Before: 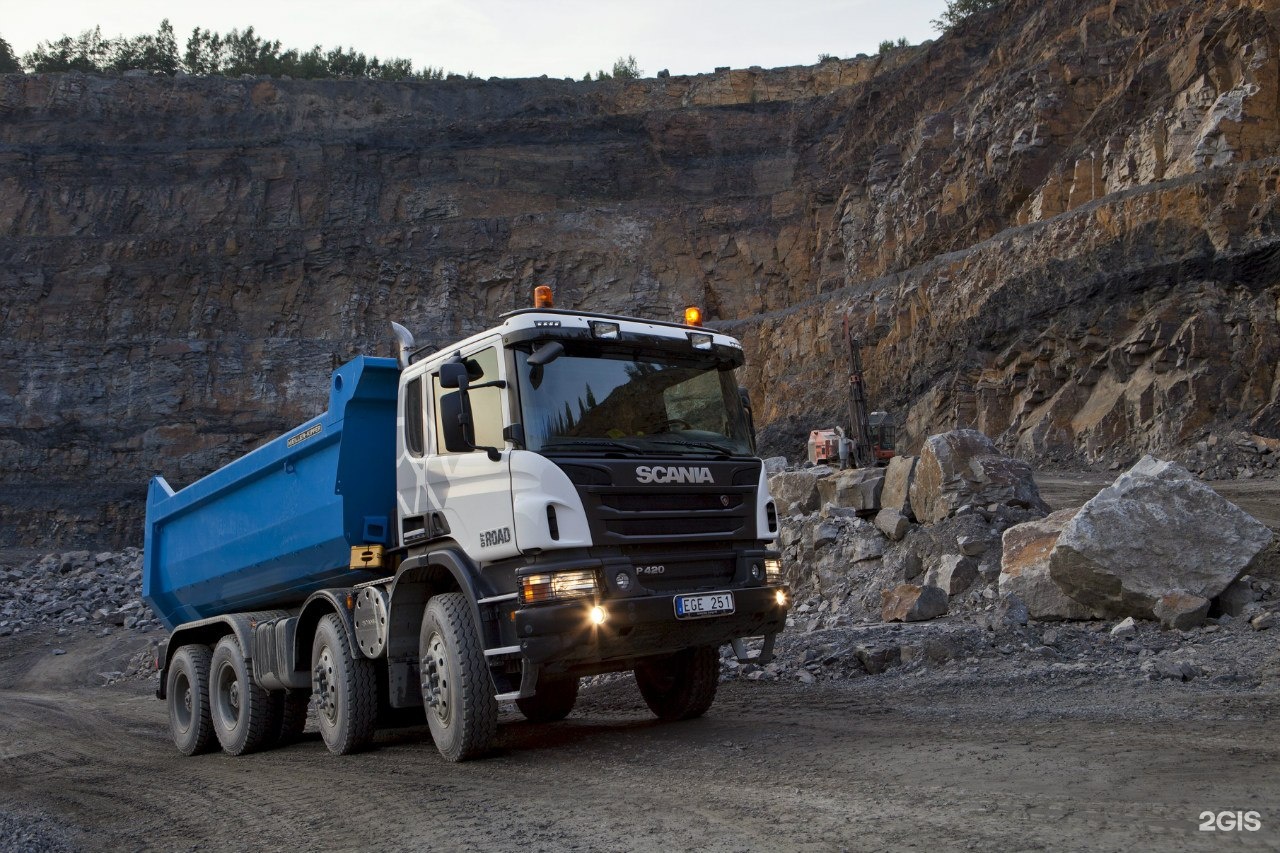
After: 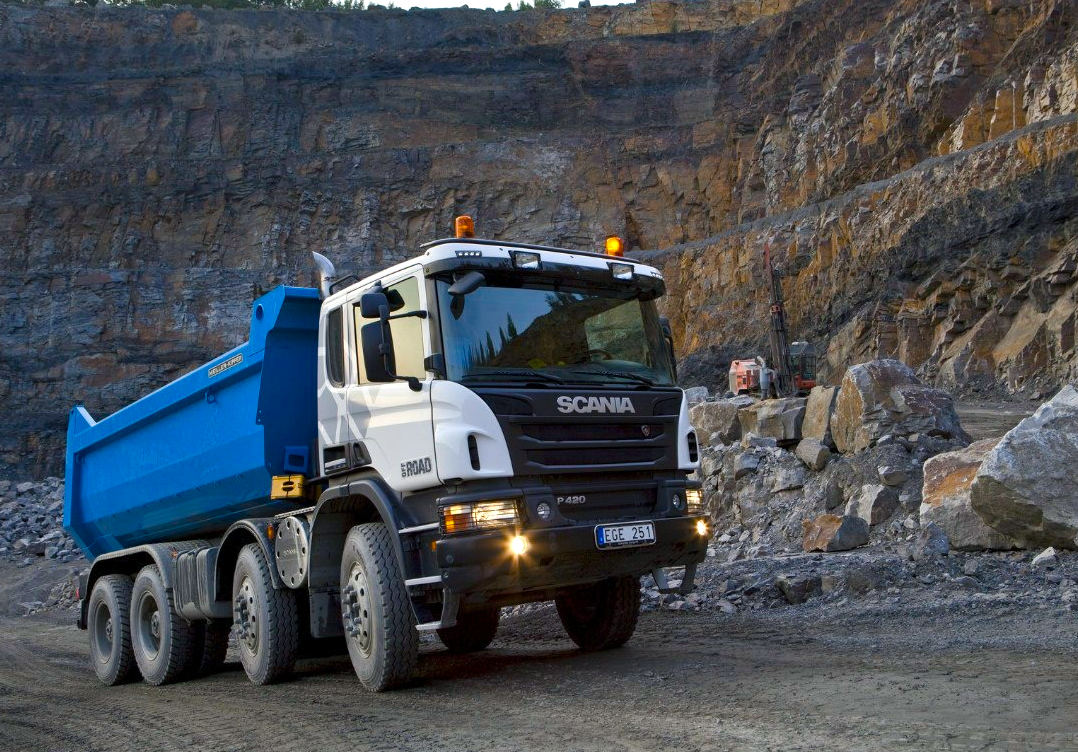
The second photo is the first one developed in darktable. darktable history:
color balance rgb: power › chroma 0.501%, power › hue 215.15°, linear chroma grading › shadows 16.481%, perceptual saturation grading › global saturation 28.392%, perceptual saturation grading › mid-tones 12.471%, perceptual saturation grading › shadows 10.583%, global vibrance 14.568%
contrast brightness saturation: contrast 0.01, saturation -0.062
crop: left 6.227%, top 8.215%, right 9.547%, bottom 3.537%
exposure: exposure 0.406 EV, compensate highlight preservation false
